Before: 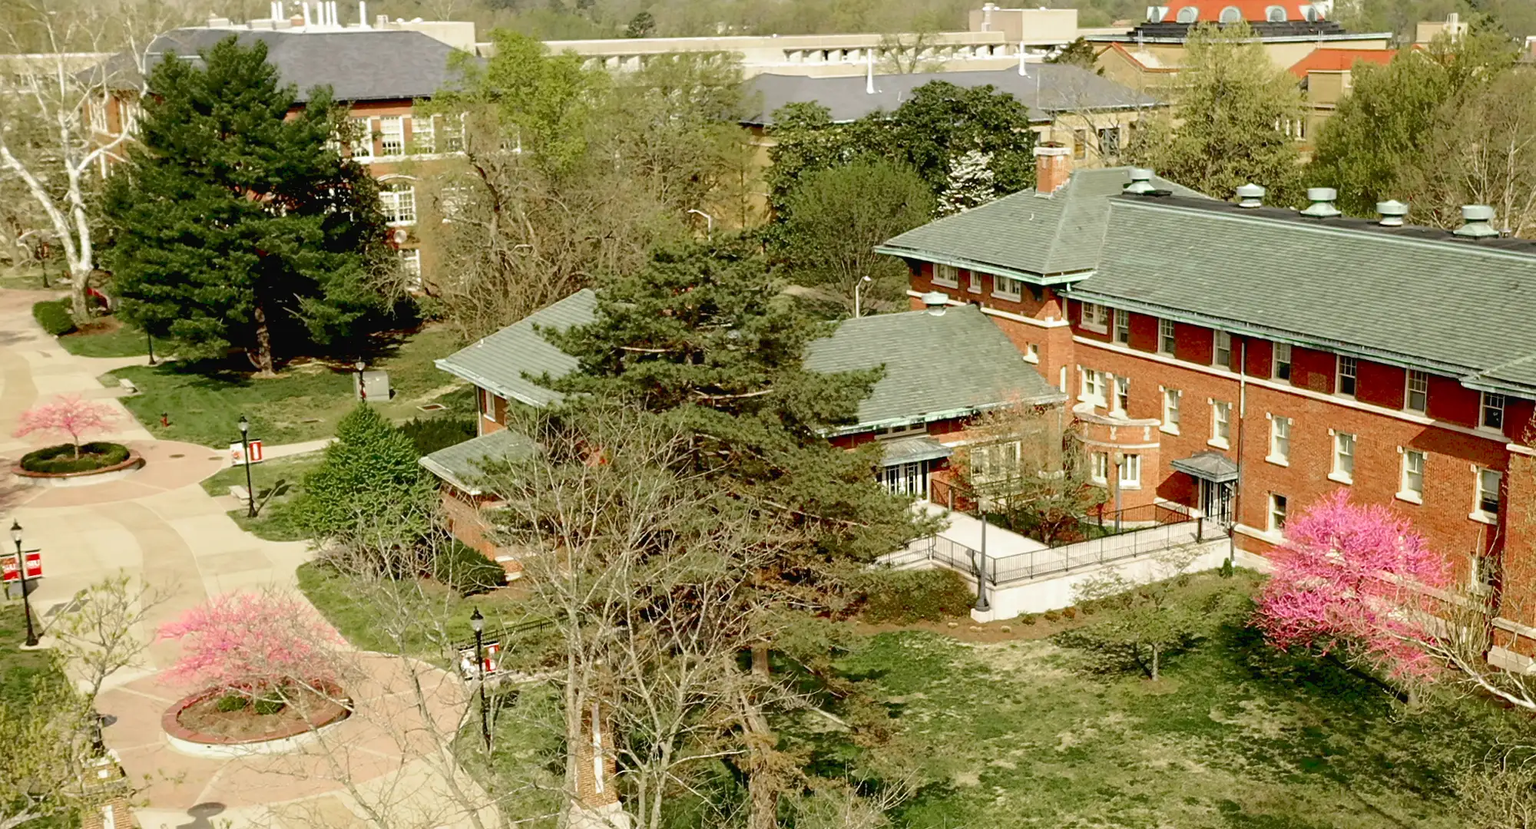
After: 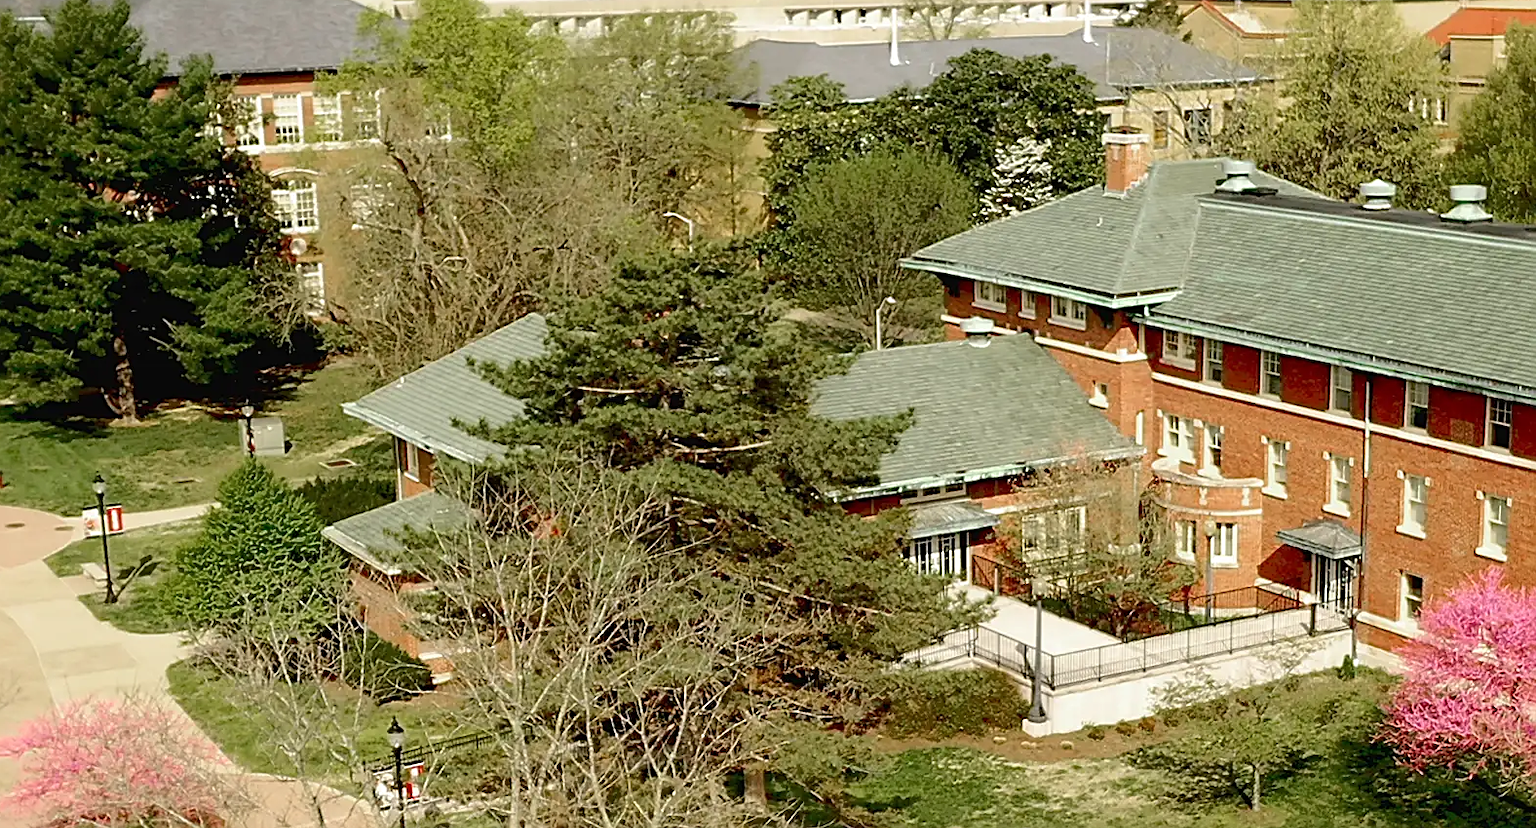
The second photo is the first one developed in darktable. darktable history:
crop and rotate: left 10.786%, top 5.116%, right 10.396%, bottom 16.149%
sharpen: on, module defaults
